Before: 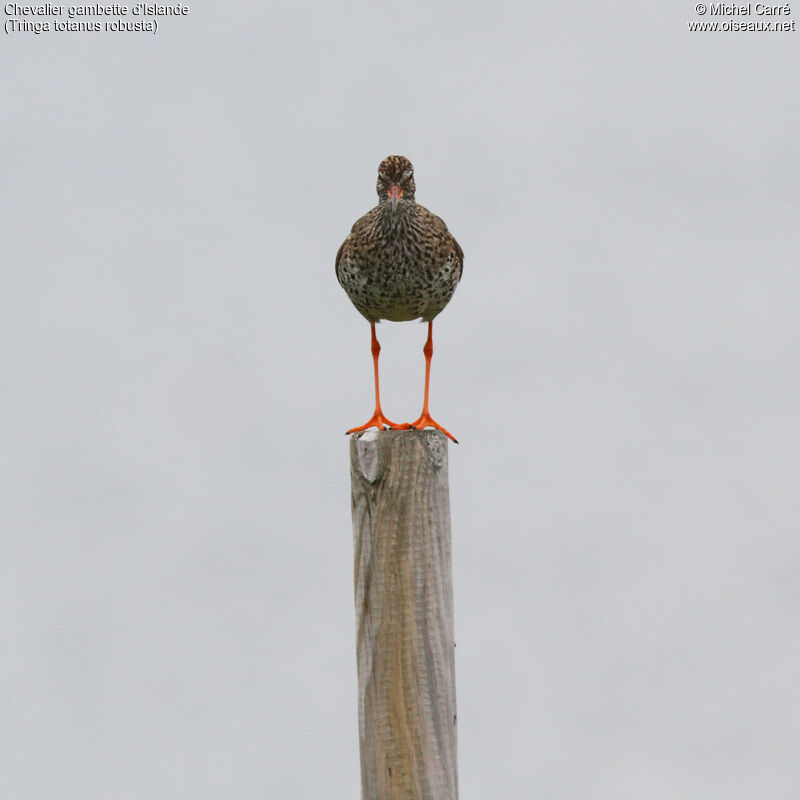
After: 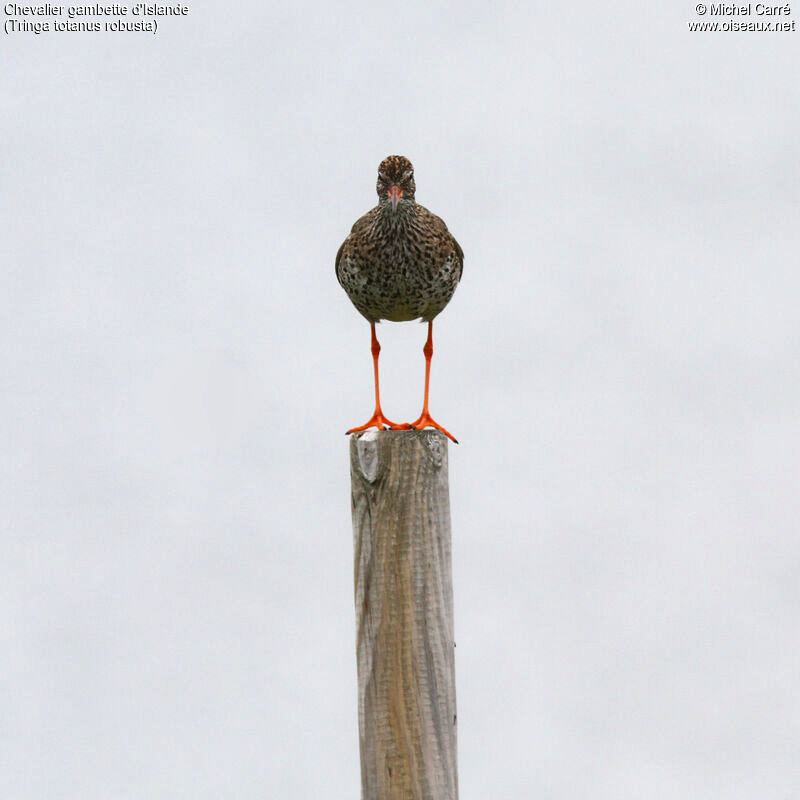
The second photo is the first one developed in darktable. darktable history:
tone equalizer: -8 EV -0.422 EV, -7 EV -0.383 EV, -6 EV -0.345 EV, -5 EV -0.242 EV, -3 EV 0.221 EV, -2 EV 0.314 EV, -1 EV 0.406 EV, +0 EV 0.393 EV, luminance estimator HSV value / RGB max
shadows and highlights: shadows 29.33, highlights -29.53, low approximation 0.01, soften with gaussian
